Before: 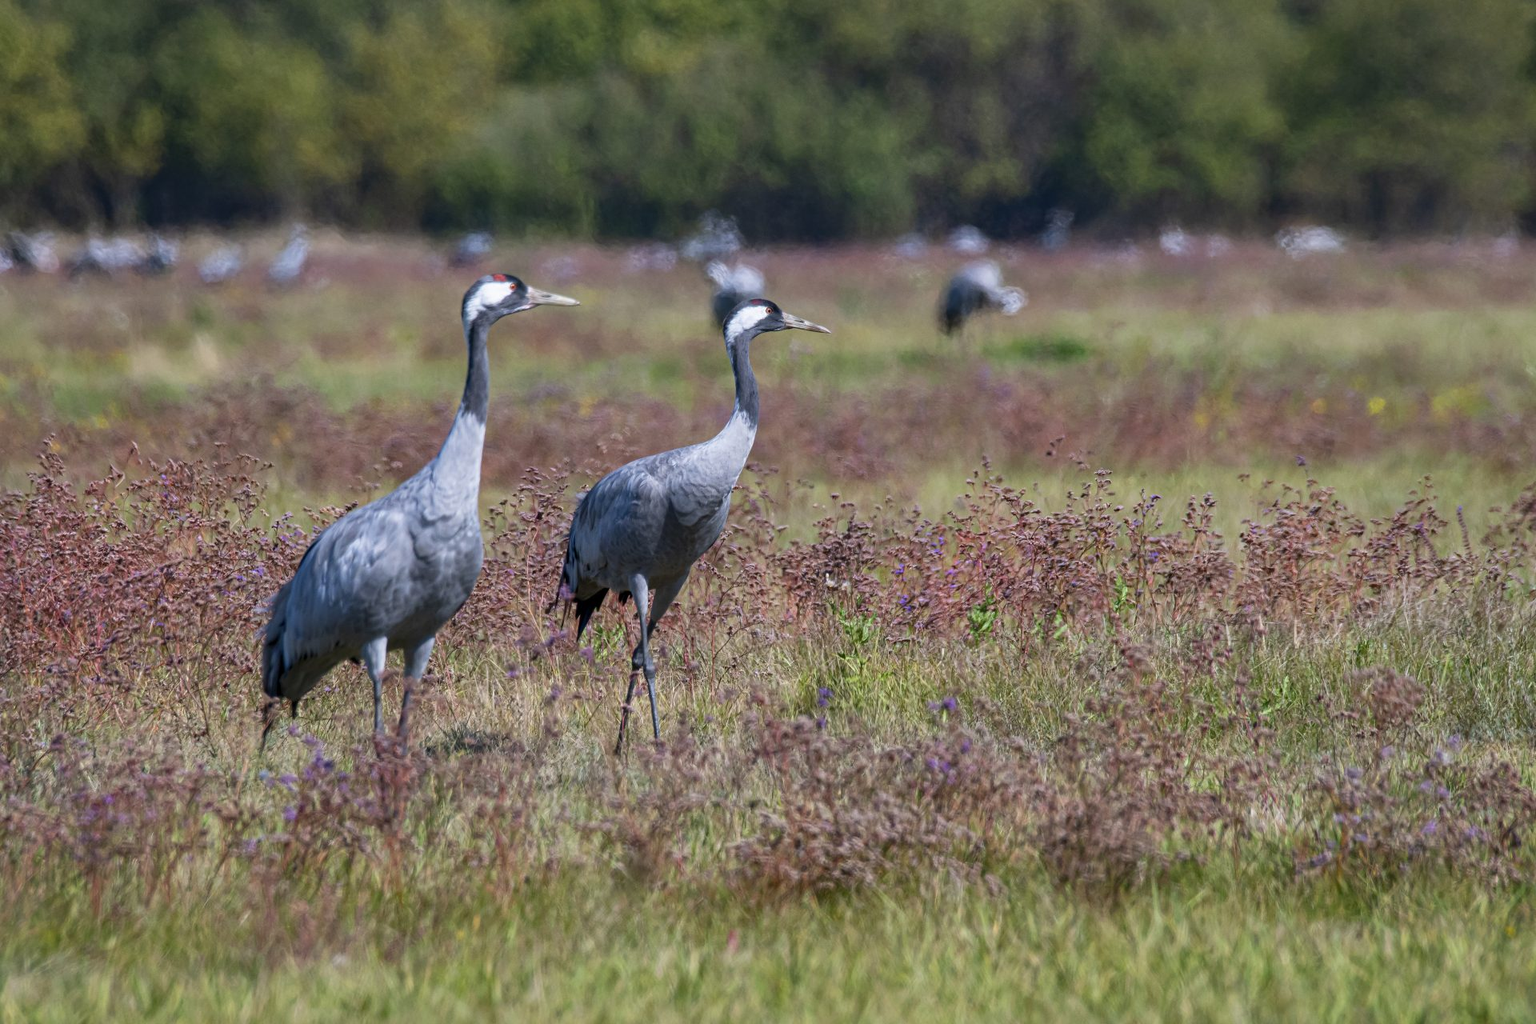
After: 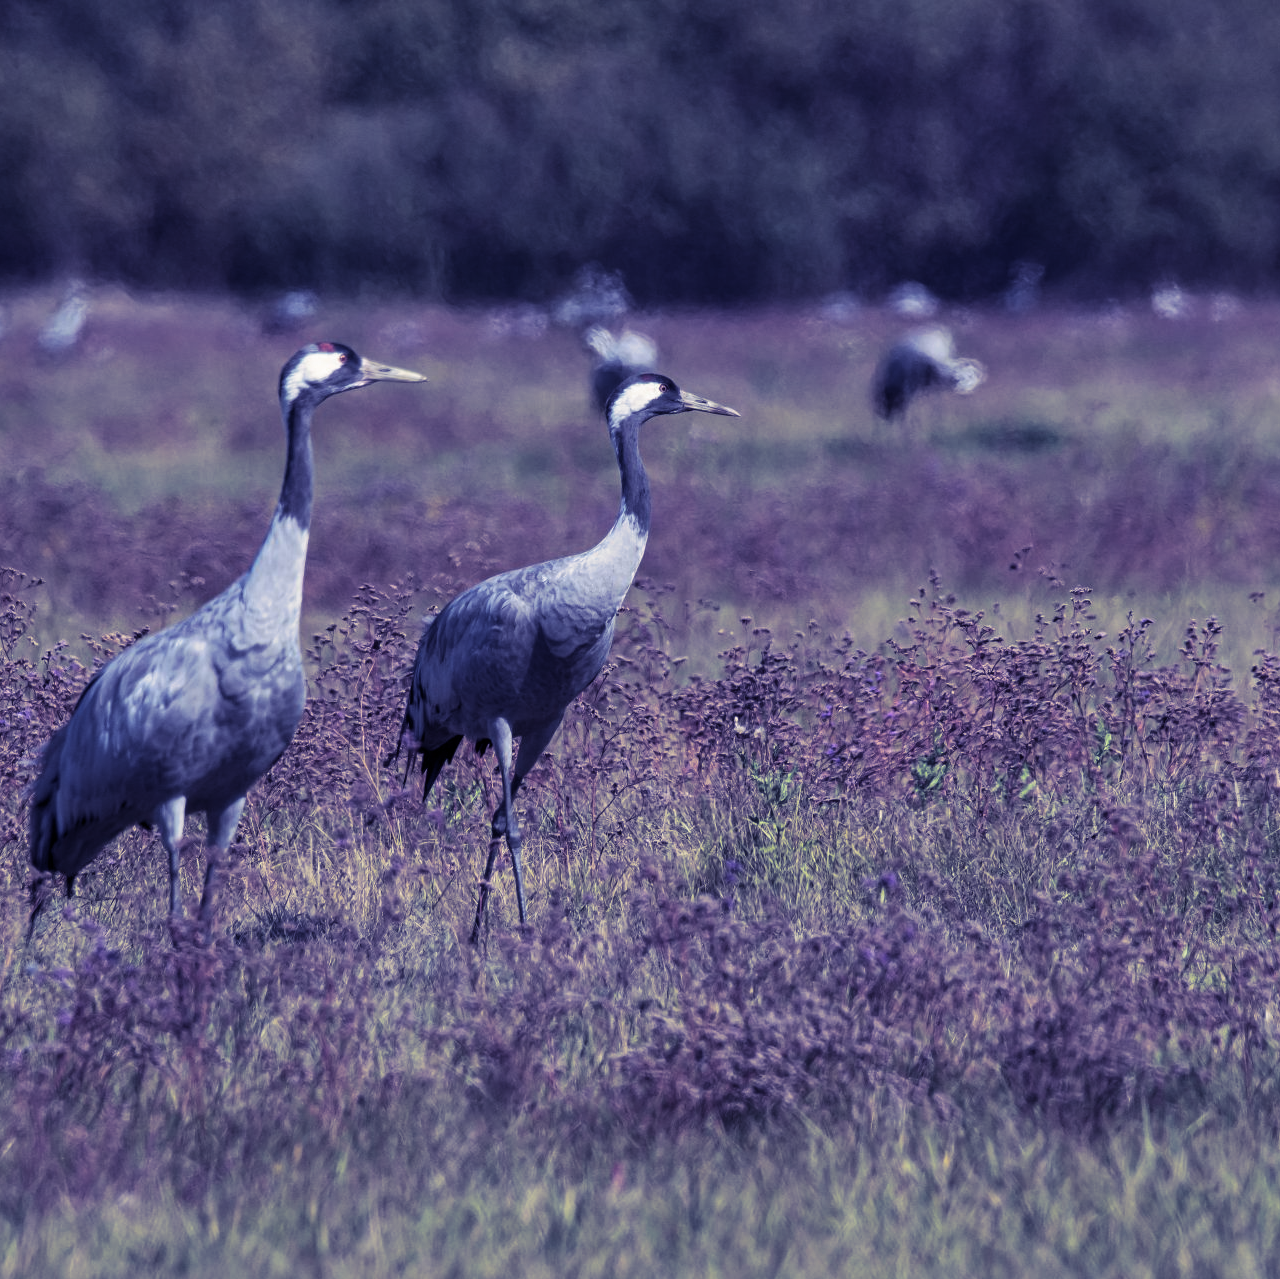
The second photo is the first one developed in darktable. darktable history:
split-toning: shadows › hue 242.67°, shadows › saturation 0.733, highlights › hue 45.33°, highlights › saturation 0.667, balance -53.304, compress 21.15%
crop and rotate: left 15.546%, right 17.787%
